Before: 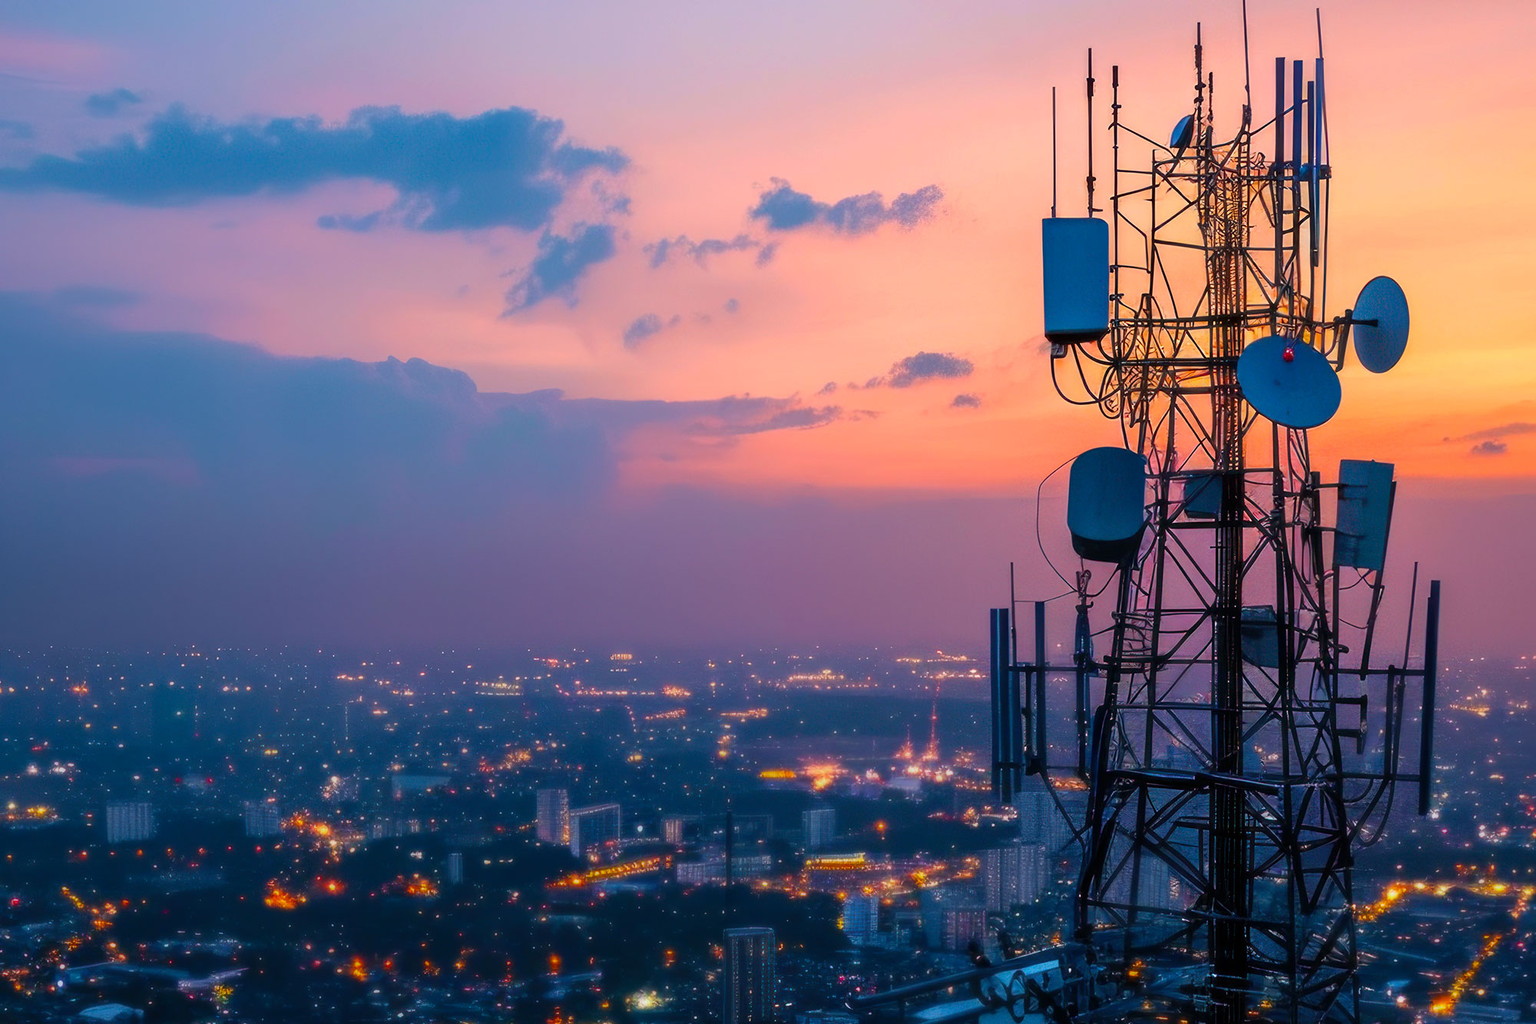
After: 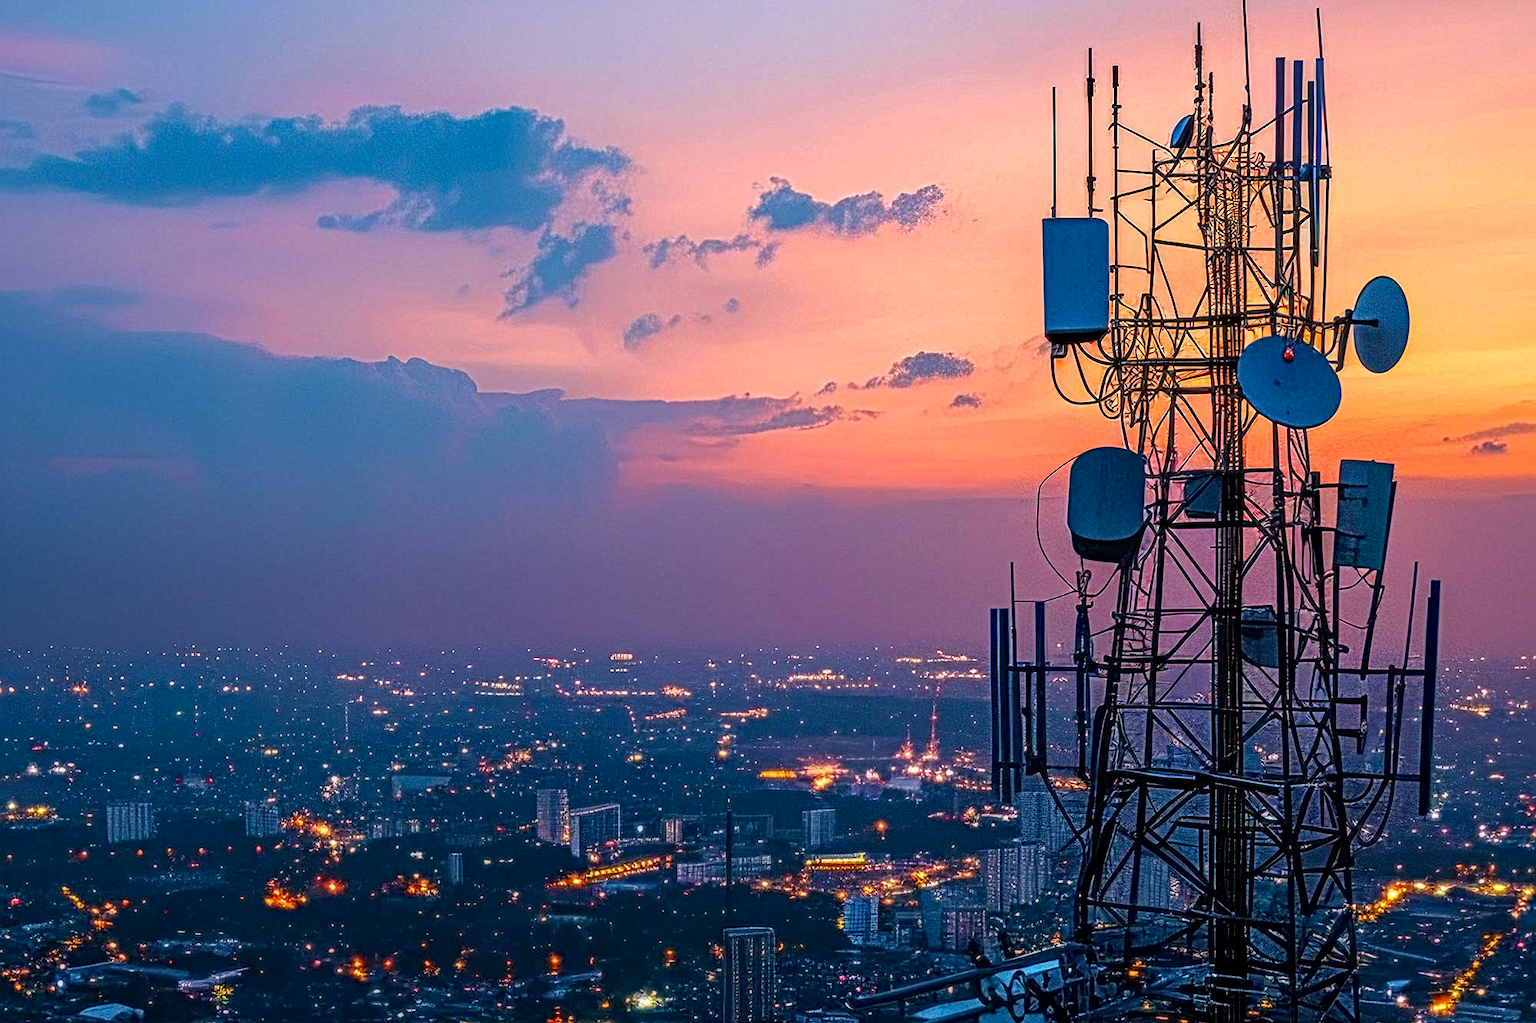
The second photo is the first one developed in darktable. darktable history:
local contrast: mode bilateral grid, contrast 20, coarseness 3, detail 300%, midtone range 0.2
haze removal: compatibility mode true, adaptive false
